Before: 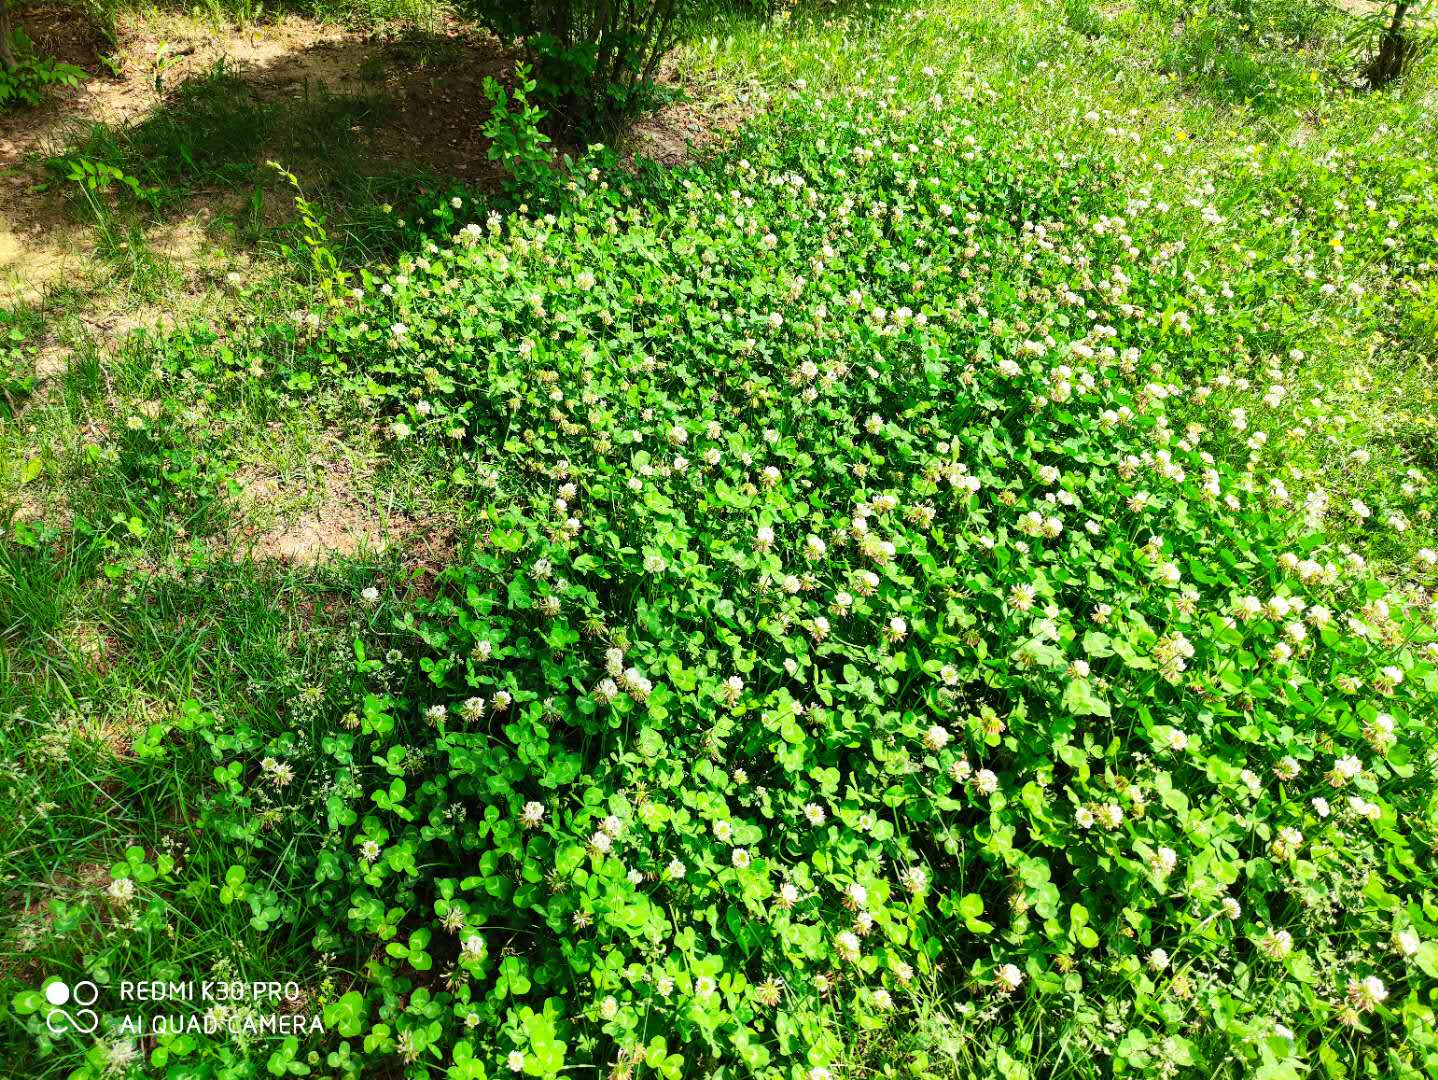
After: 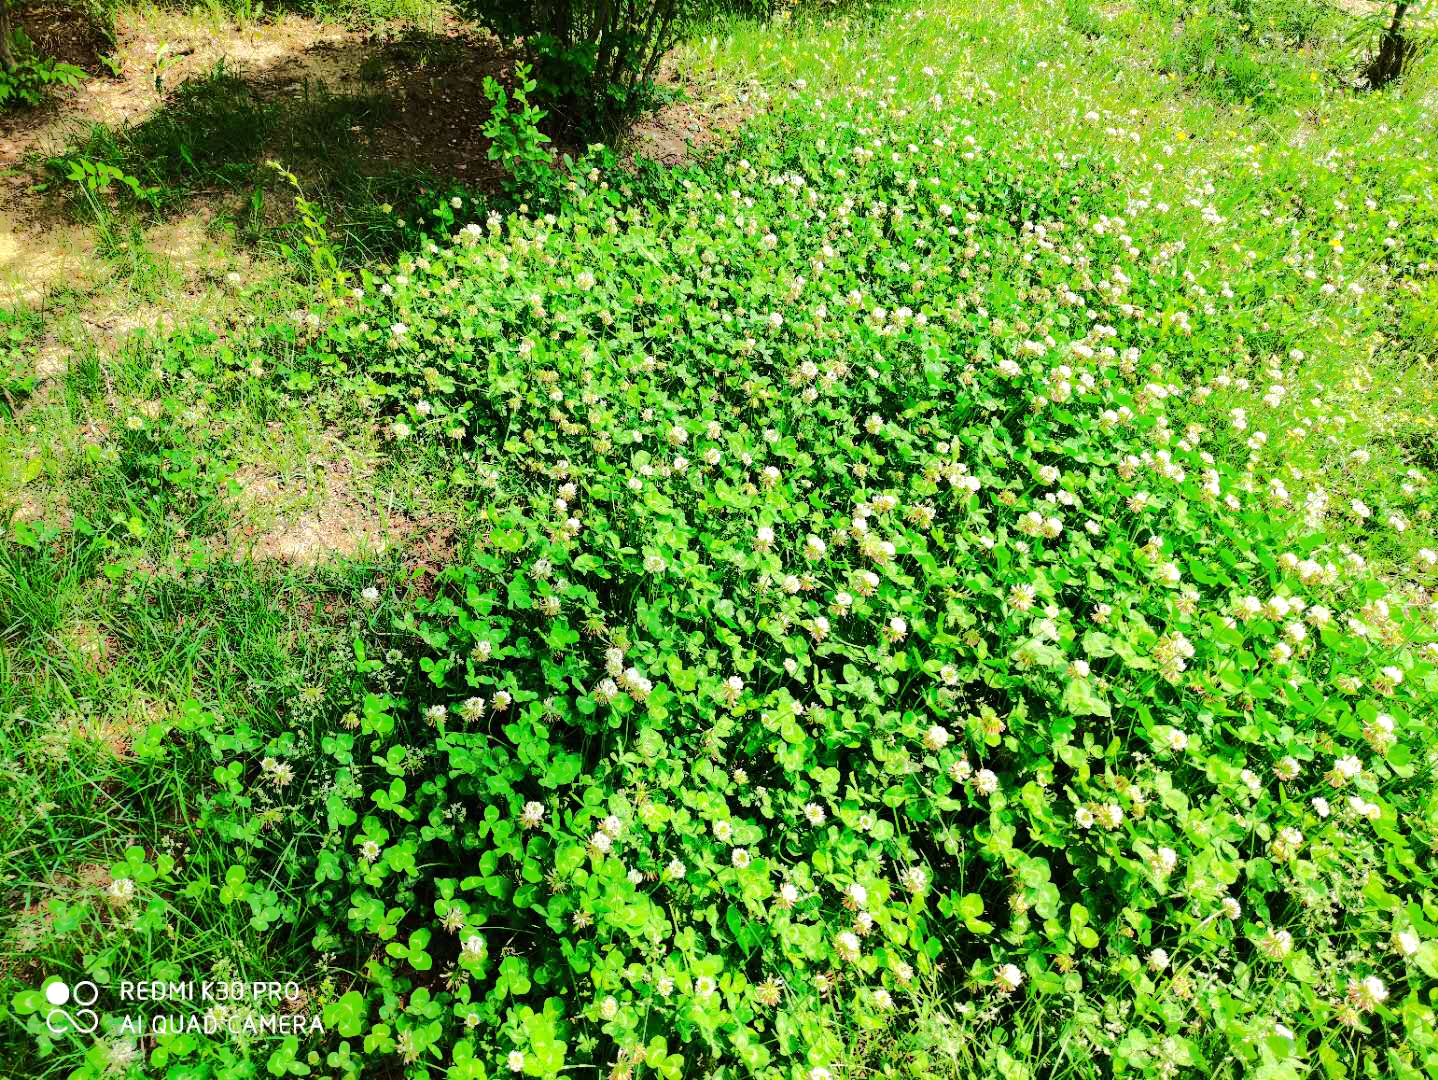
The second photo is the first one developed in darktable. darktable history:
tone equalizer: -8 EV -0.494 EV, -7 EV -0.353 EV, -6 EV -0.102 EV, -5 EV 0.448 EV, -4 EV 0.982 EV, -3 EV 0.778 EV, -2 EV -0.005 EV, -1 EV 0.127 EV, +0 EV -0.02 EV, edges refinement/feathering 500, mask exposure compensation -1.57 EV, preserve details no
